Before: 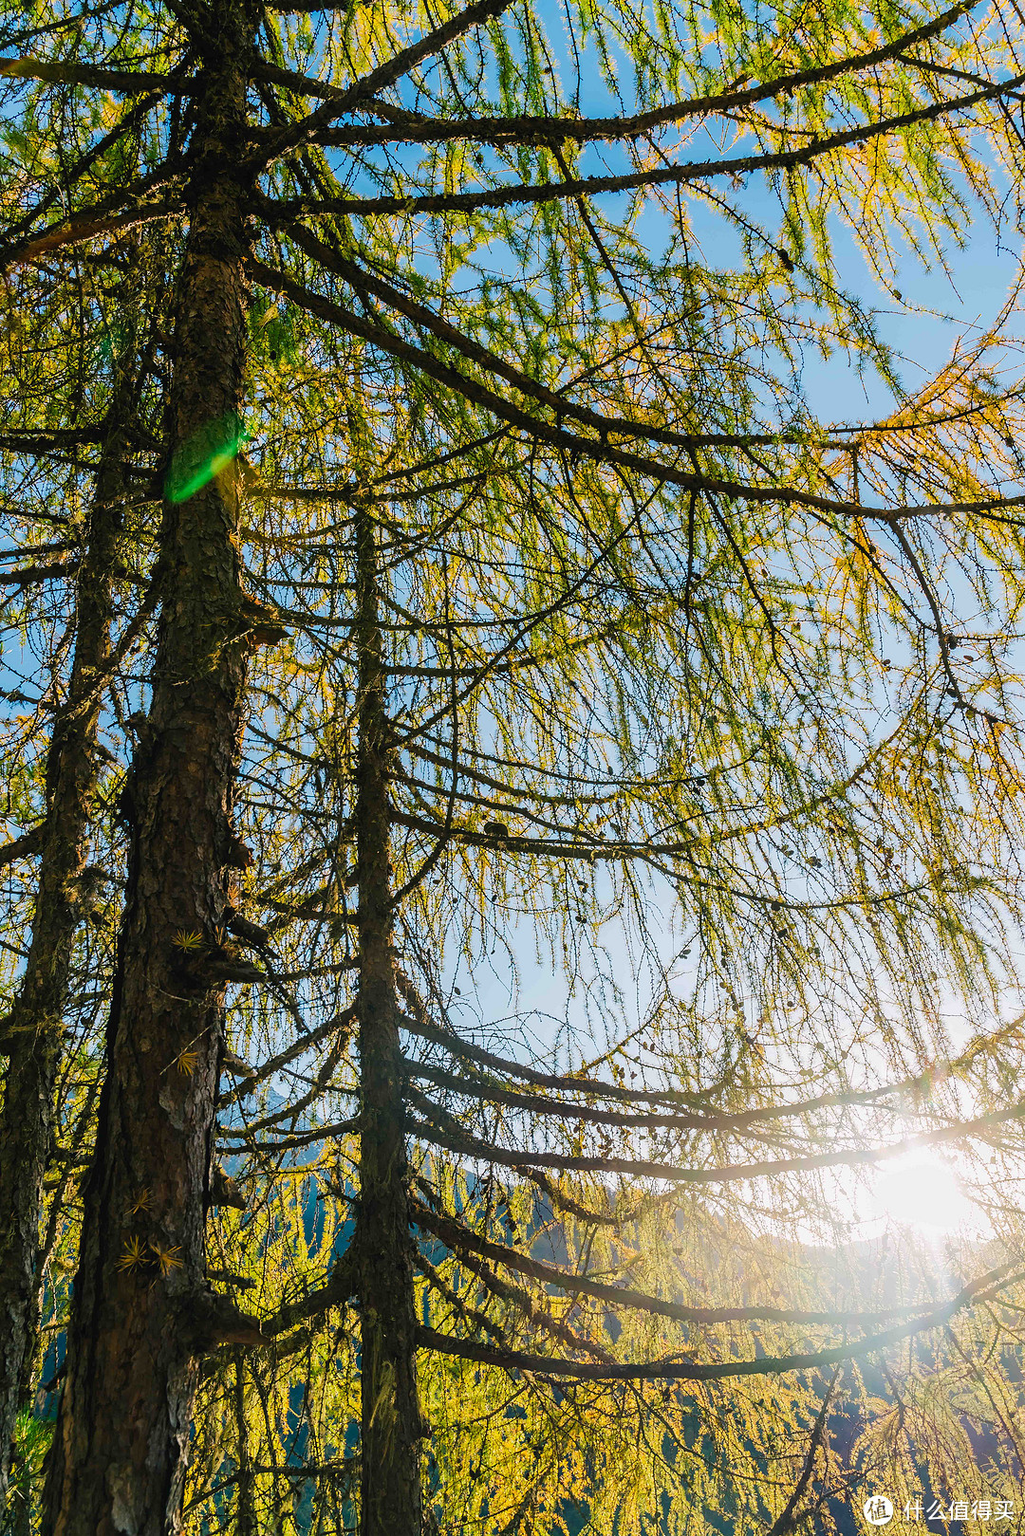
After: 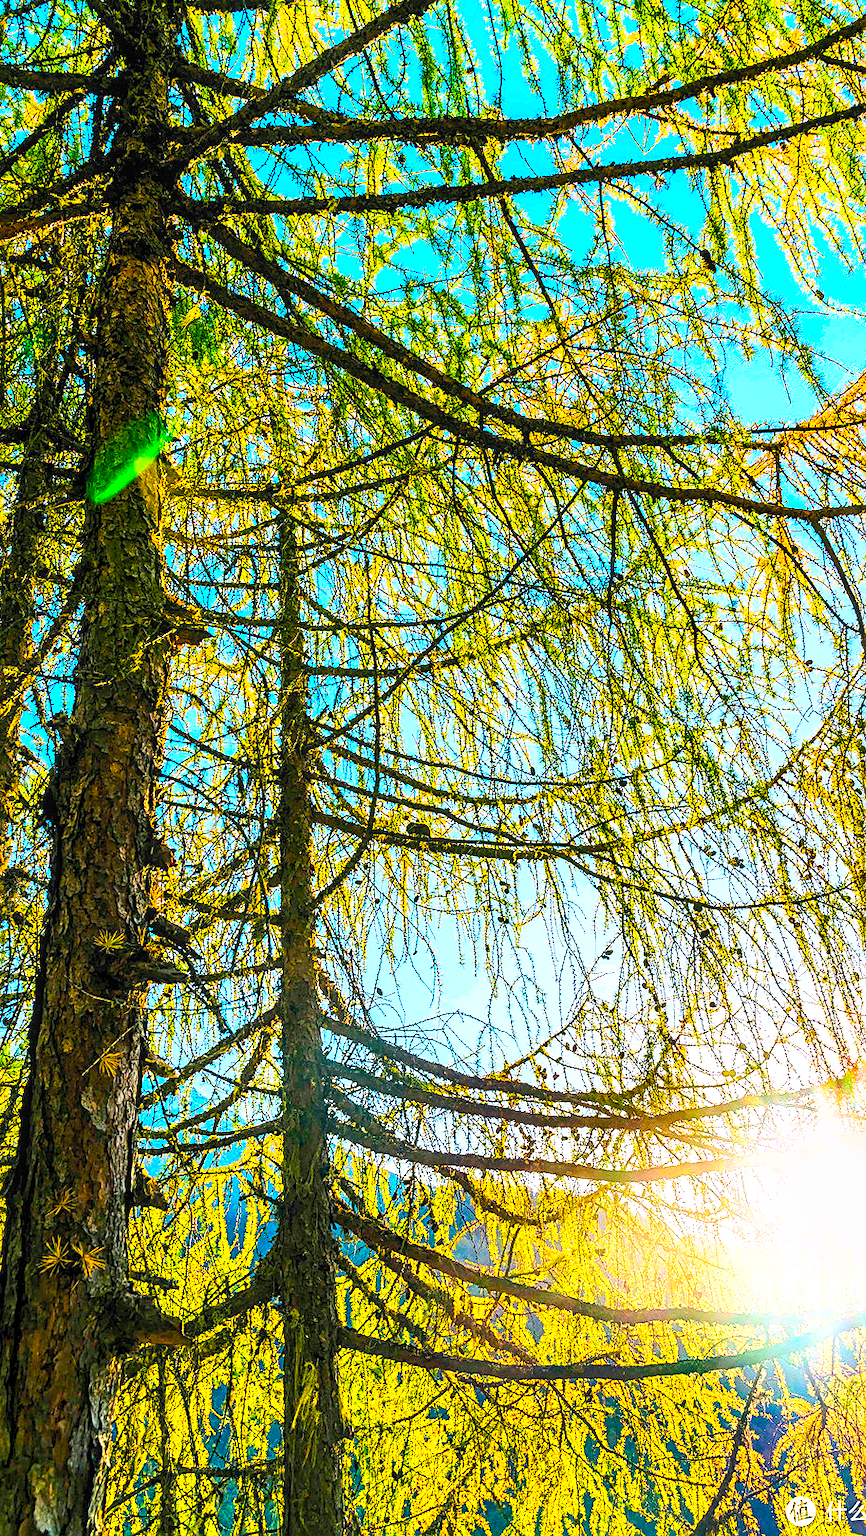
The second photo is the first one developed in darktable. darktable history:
crop: left 7.6%, right 7.837%
contrast brightness saturation: contrast 0.244, brightness 0.246, saturation 0.378
color balance rgb: shadows lift › chroma 1.038%, shadows lift › hue 240.77°, global offset › luminance -0.477%, shadows fall-off 100.53%, linear chroma grading › global chroma 13.348%, perceptual saturation grading › global saturation 30.994%, perceptual brilliance grading › global brilliance 18.534%, mask middle-gray fulcrum 22.958%, global vibrance 20%
local contrast: detail 130%
exposure: exposure 0.226 EV, compensate exposure bias true, compensate highlight preservation false
sharpen: on, module defaults
shadows and highlights: shadows 39.97, highlights -55.78, low approximation 0.01, soften with gaussian
